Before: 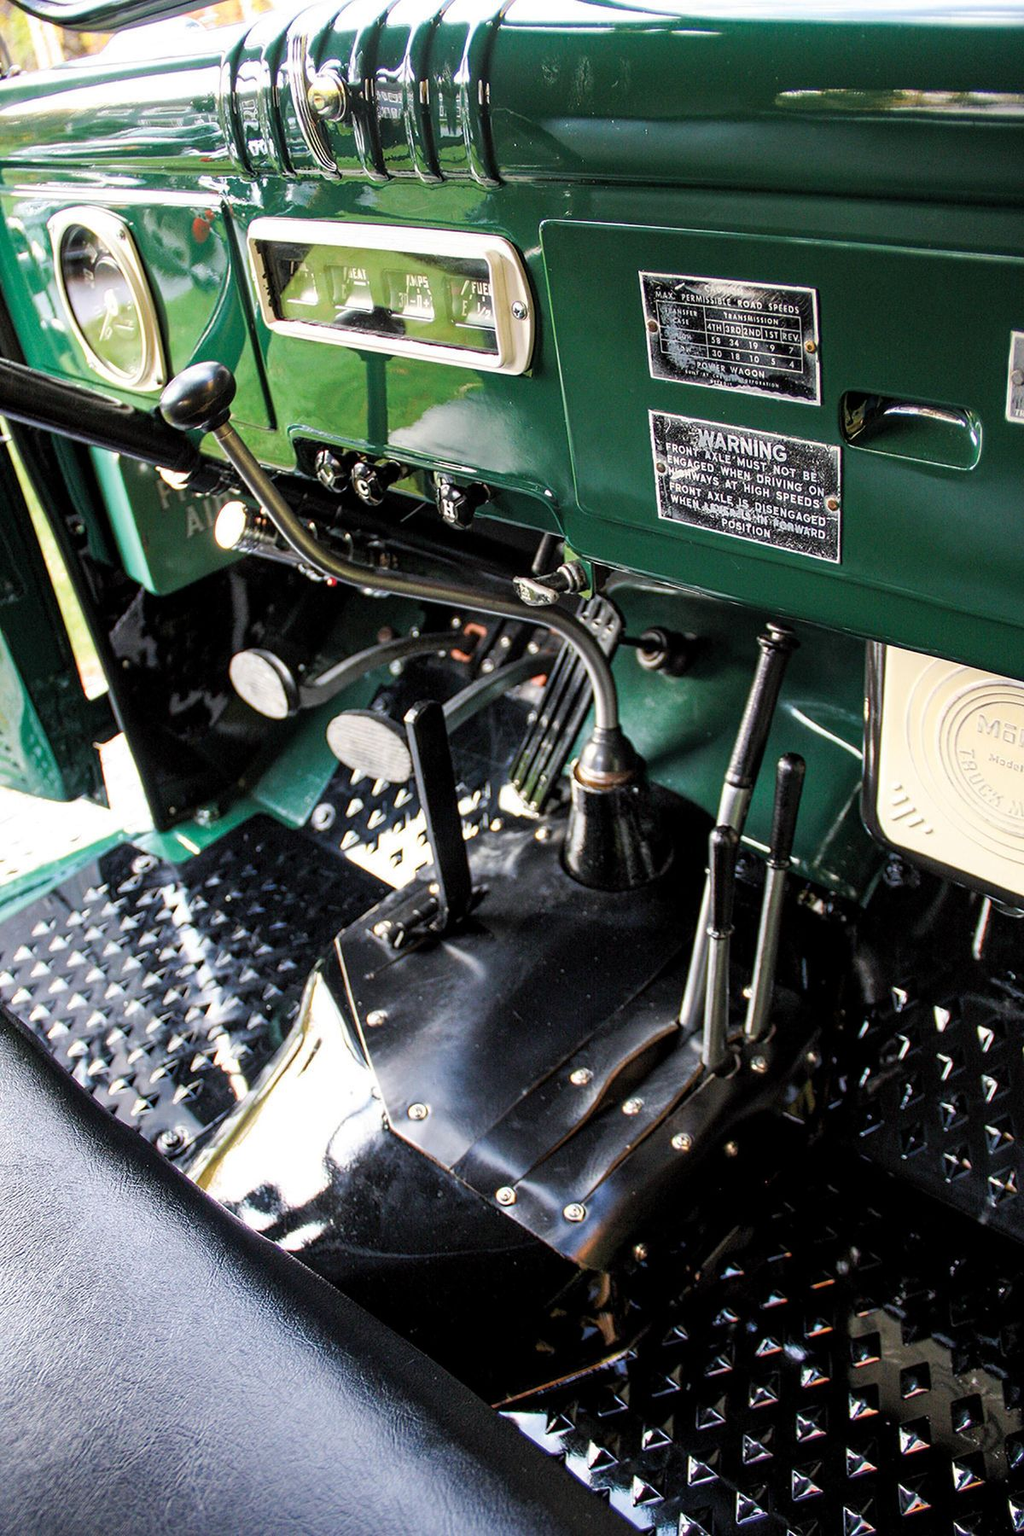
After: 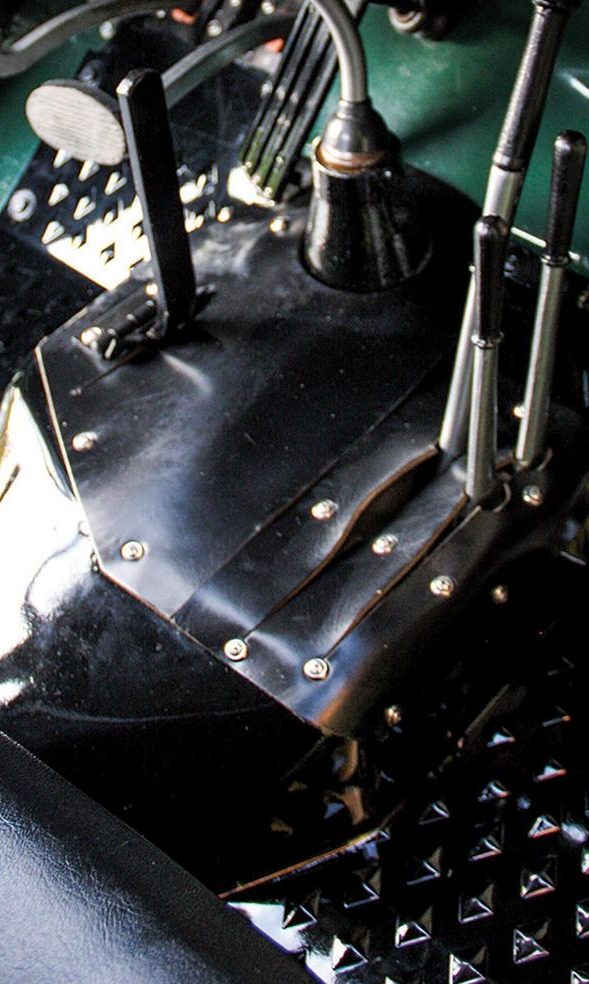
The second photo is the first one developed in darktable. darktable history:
crop: left 29.769%, top 41.829%, right 21.066%, bottom 3.495%
